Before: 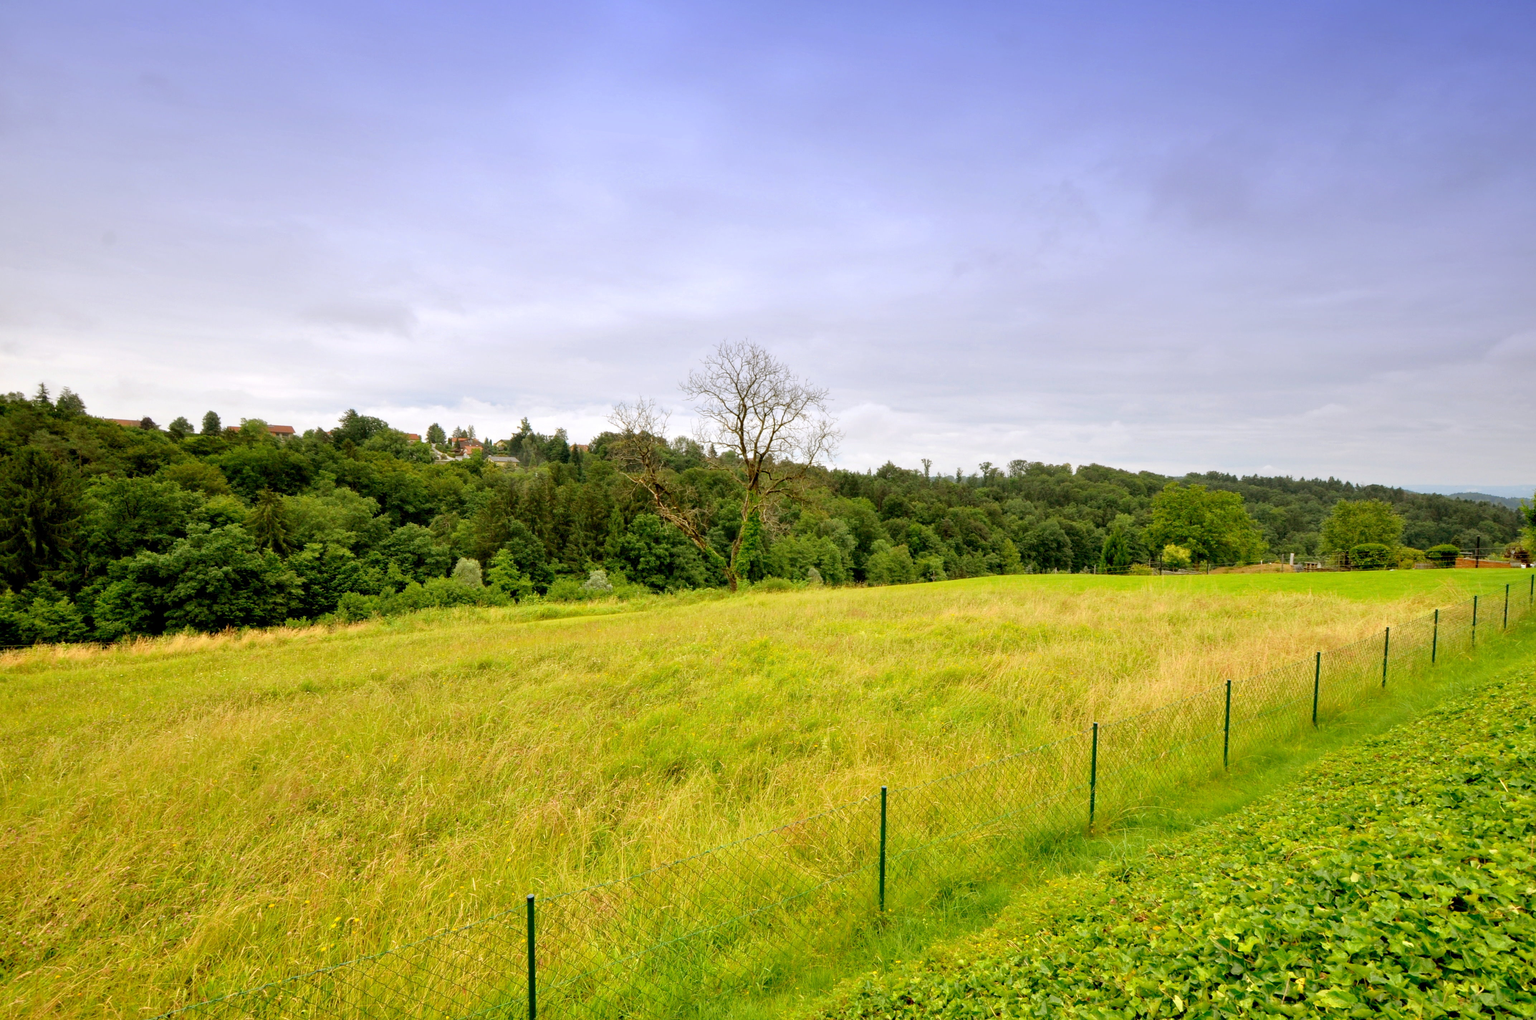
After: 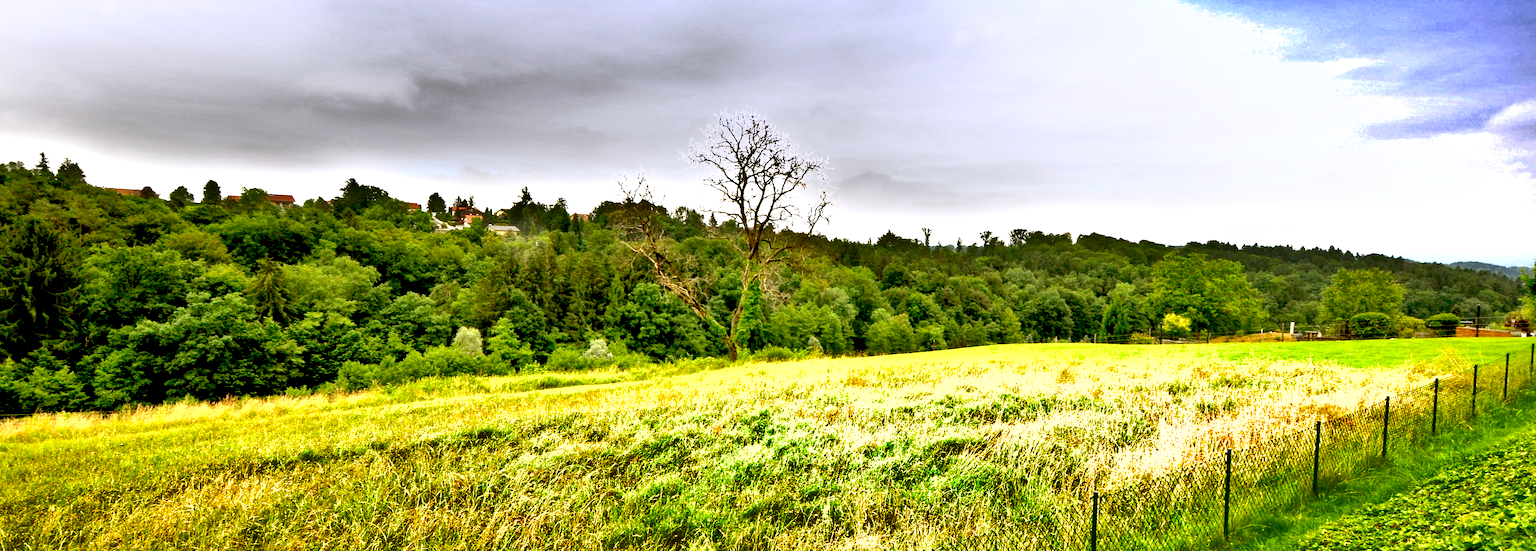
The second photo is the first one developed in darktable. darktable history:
shadows and highlights: shadows 19.1, highlights -83.45, soften with gaussian
exposure: black level correction 0.008, exposure 0.987 EV, compensate highlight preservation false
tone equalizer: on, module defaults
crop and rotate: top 22.689%, bottom 23.267%
